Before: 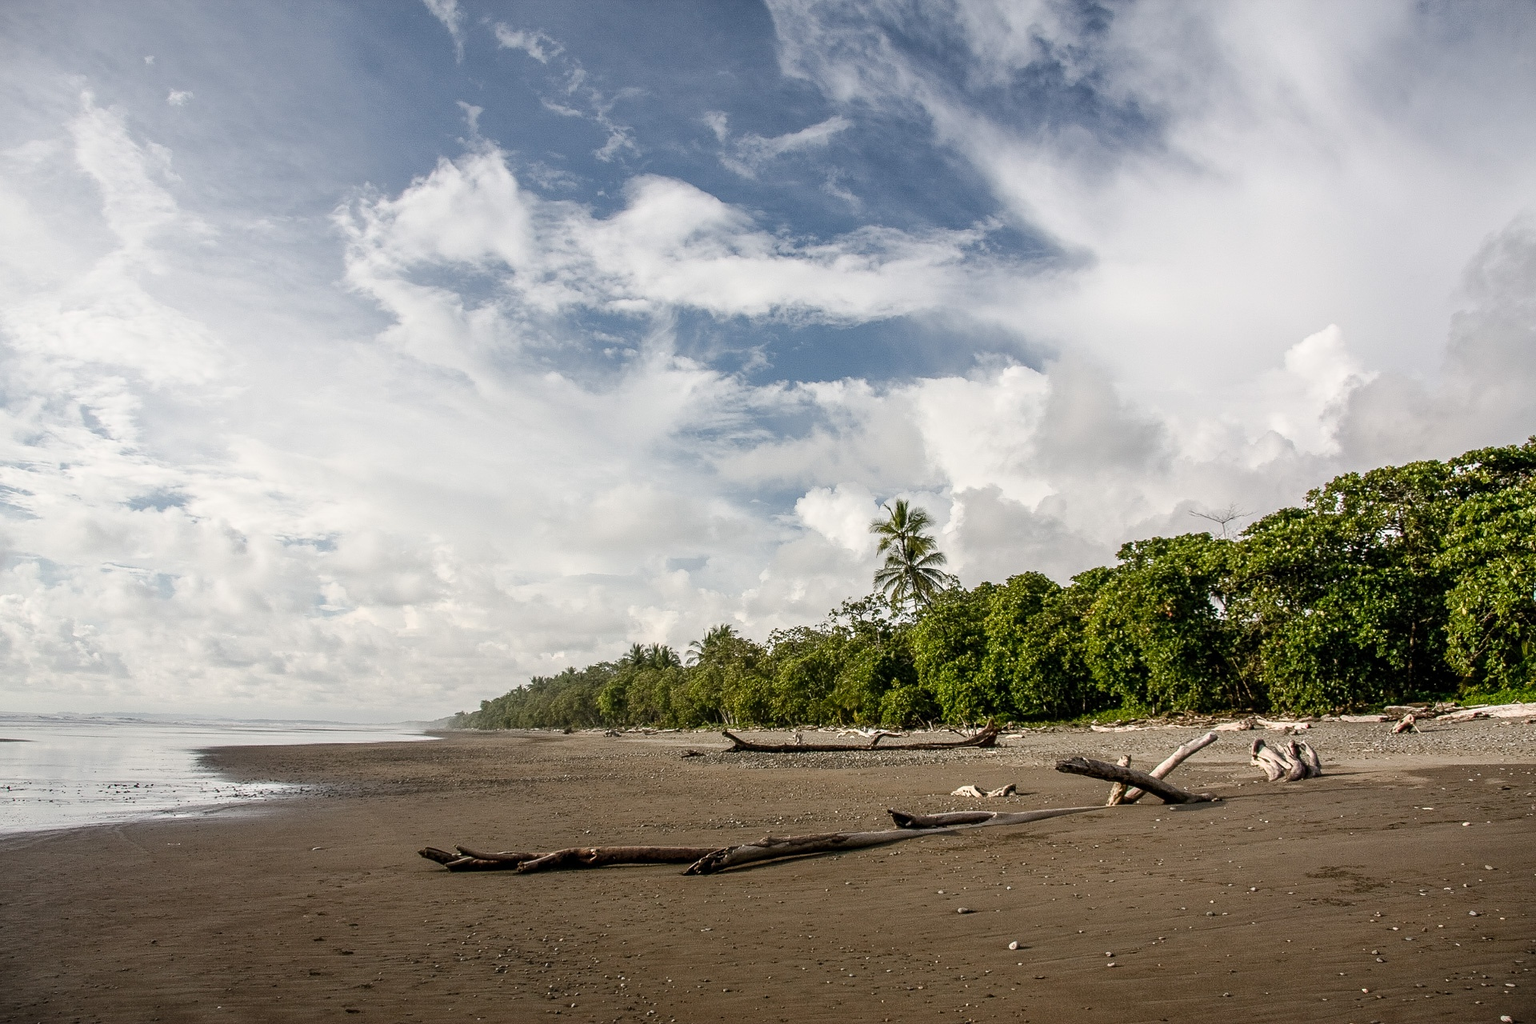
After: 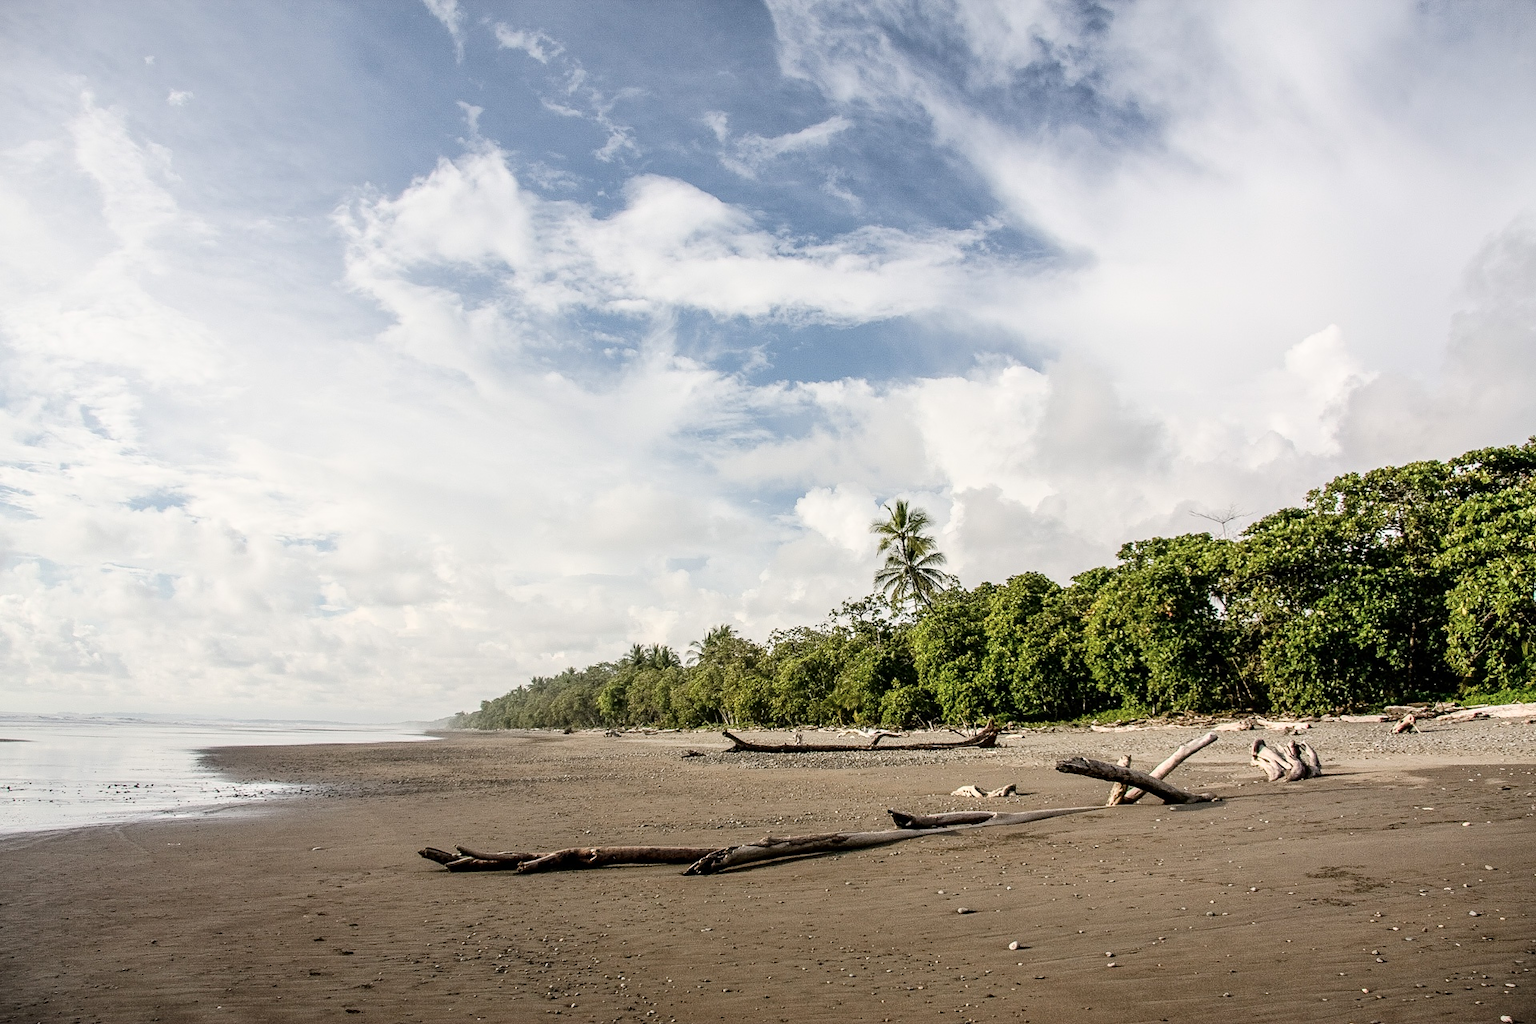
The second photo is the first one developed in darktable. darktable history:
tone curve: curves: ch0 [(0, 0) (0.07, 0.057) (0.15, 0.177) (0.352, 0.445) (0.59, 0.703) (0.857, 0.908) (1, 1)], color space Lab, independent channels, preserve colors none
